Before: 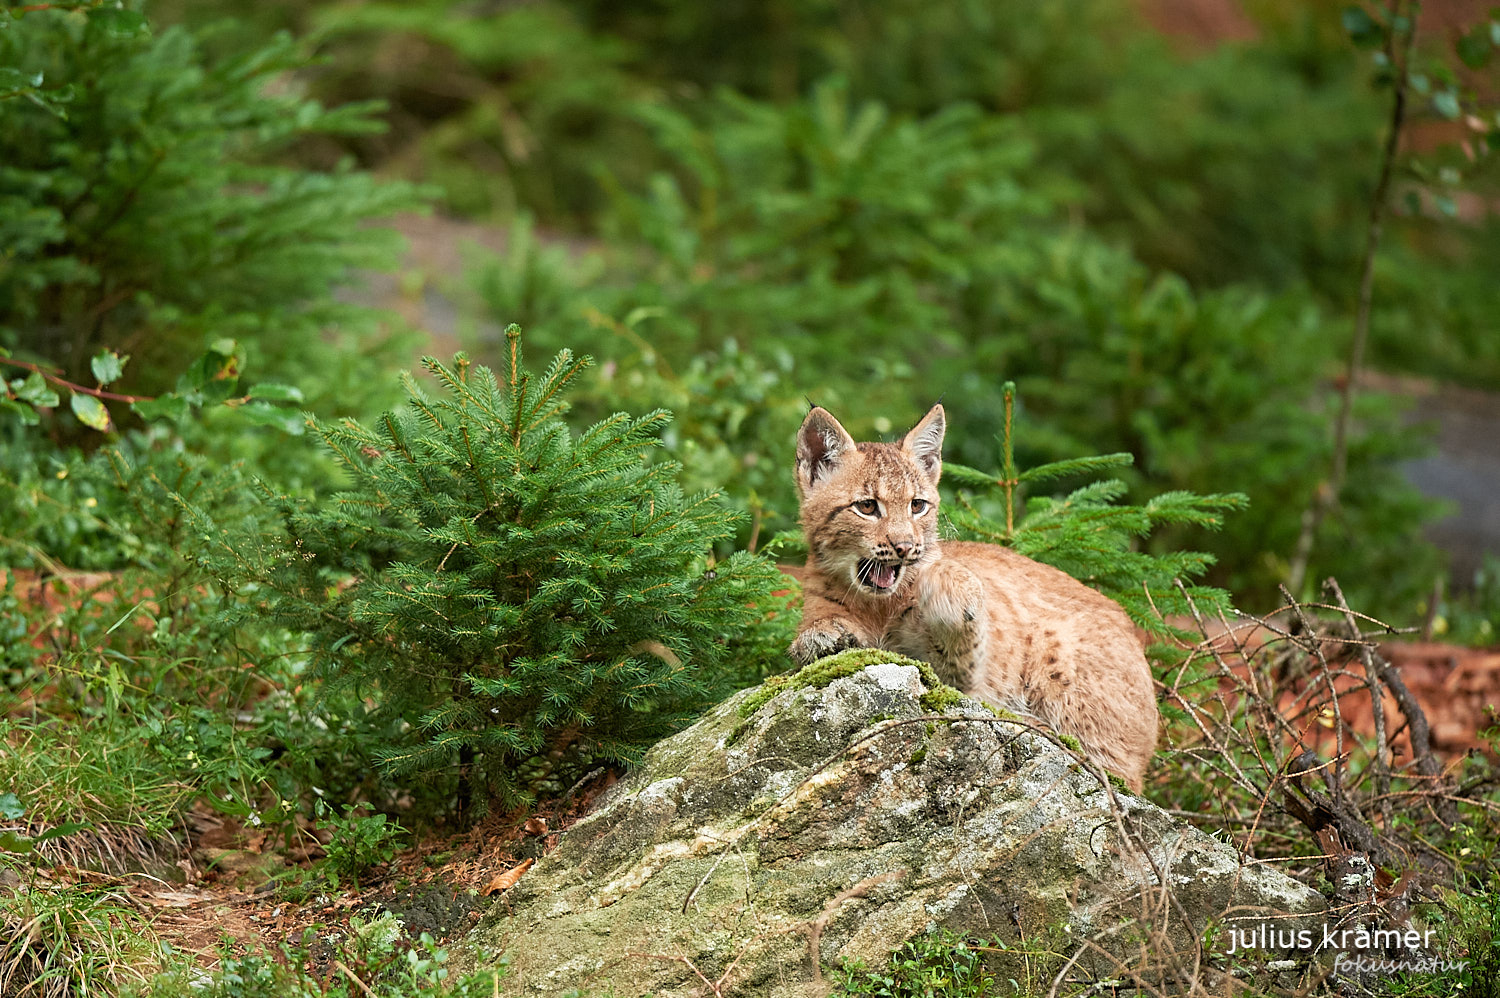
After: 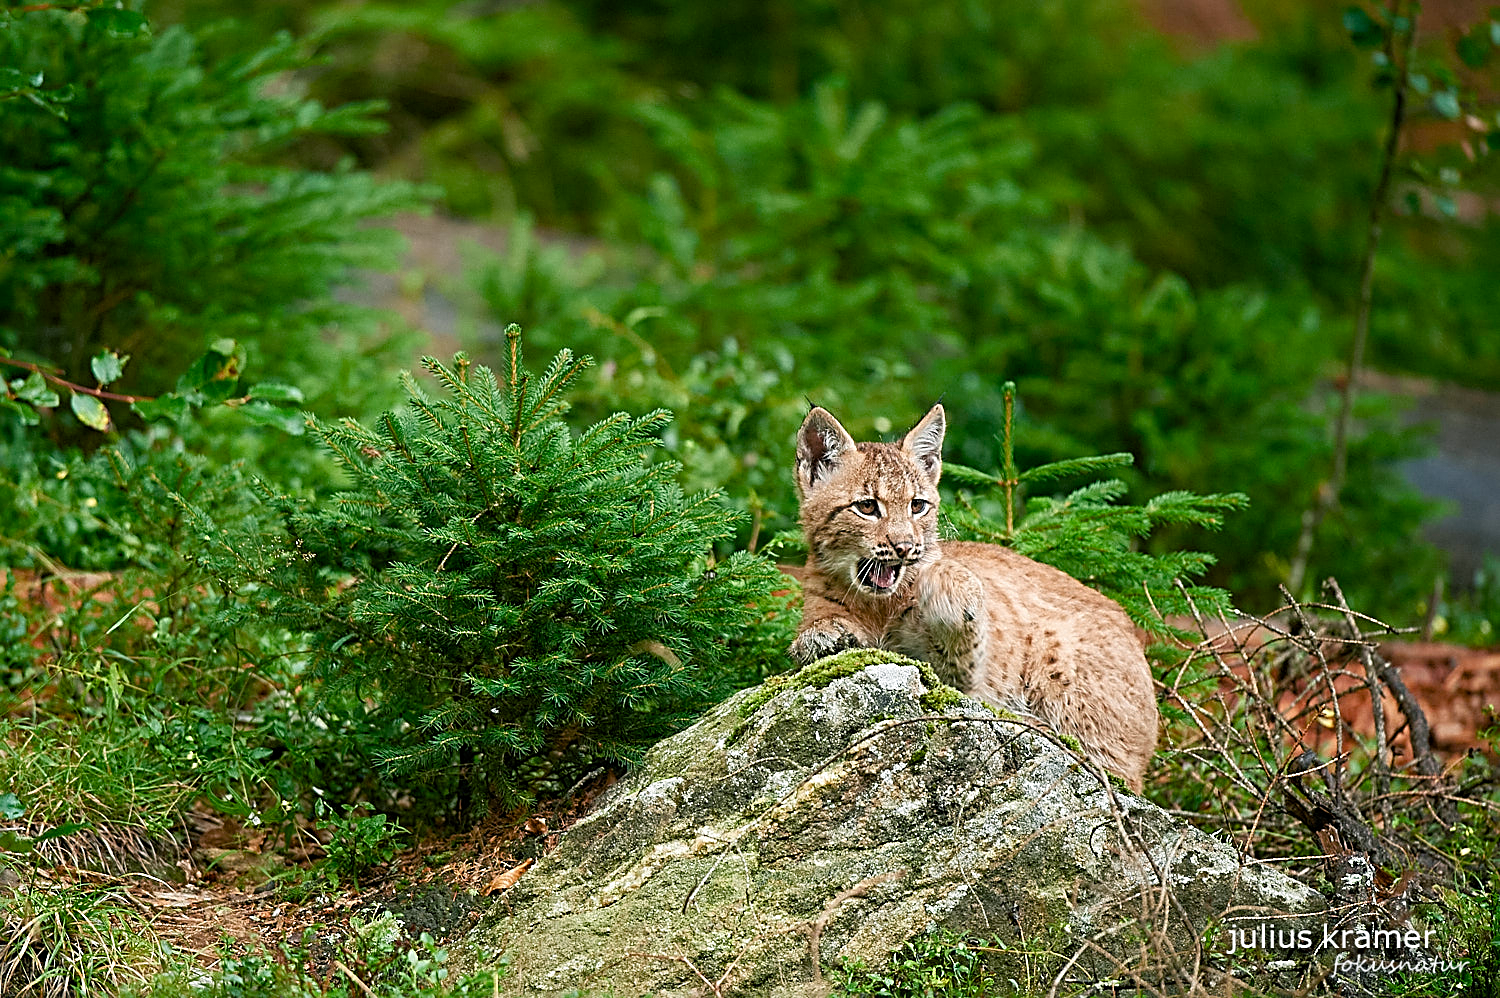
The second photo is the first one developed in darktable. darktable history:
color balance rgb: power › luminance -7.621%, power › chroma 1.125%, power › hue 216.68°, perceptual saturation grading › global saturation 20%, perceptual saturation grading › highlights -25.35%, perceptual saturation grading › shadows 25.558%, global vibrance 15.153%
sharpen: radius 2.535, amount 0.627
